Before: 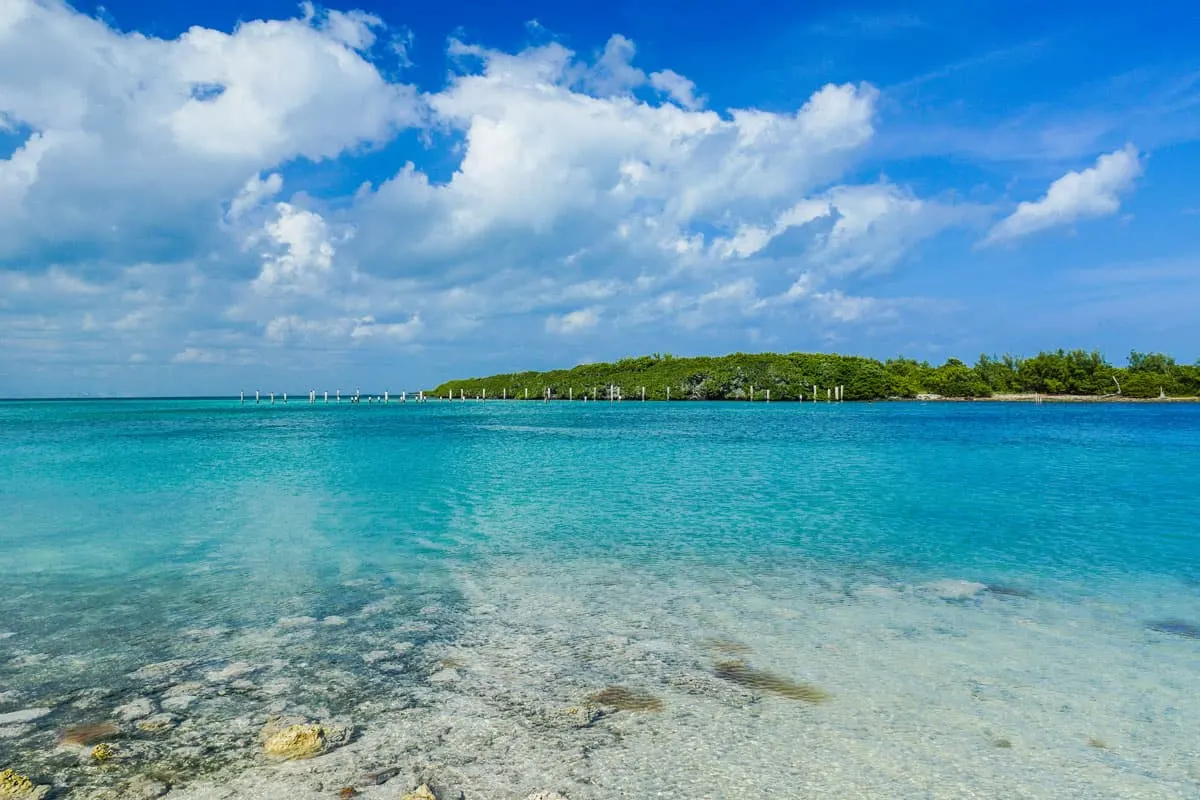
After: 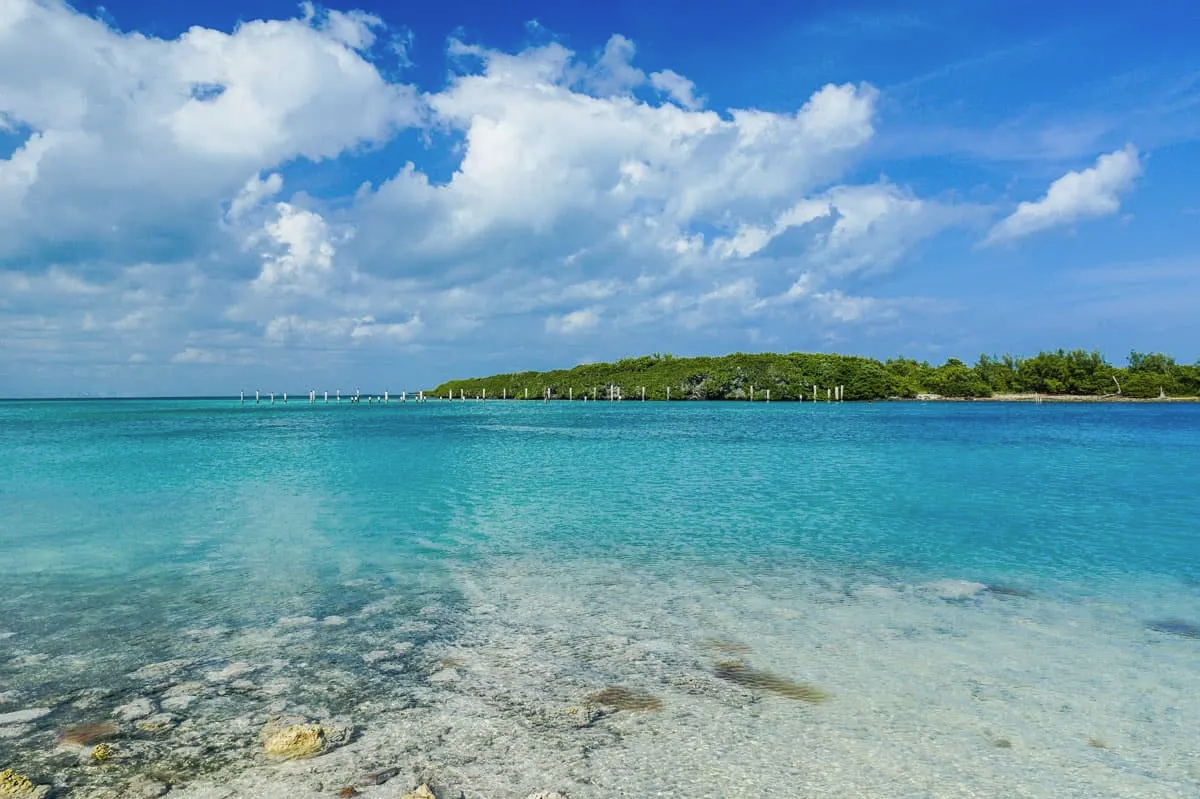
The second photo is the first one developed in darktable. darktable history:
crop: bottom 0.075%
contrast brightness saturation: saturation -0.092
